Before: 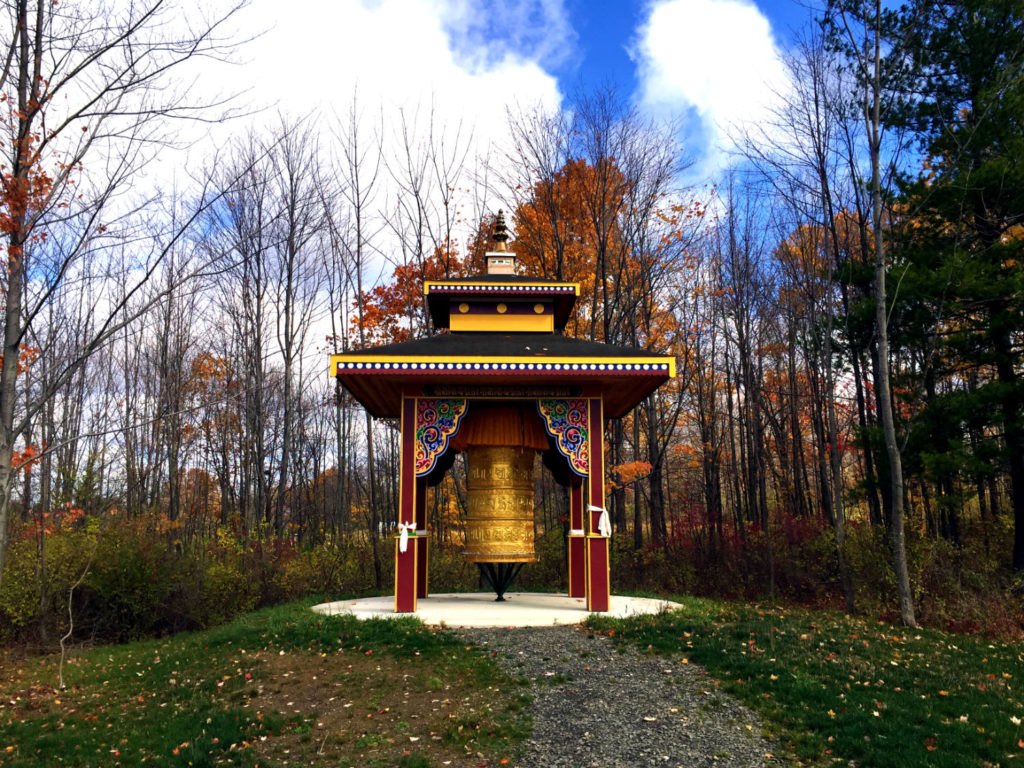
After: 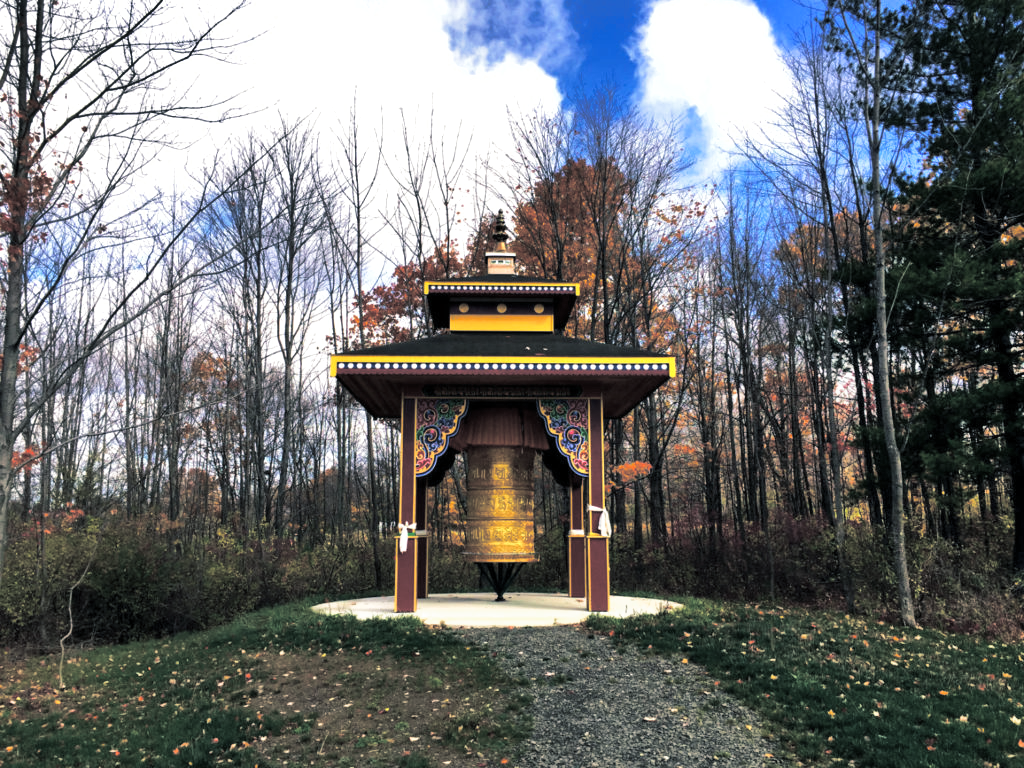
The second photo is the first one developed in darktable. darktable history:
exposure: exposure 0.2 EV, compensate highlight preservation false
split-toning: shadows › hue 201.6°, shadows › saturation 0.16, highlights › hue 50.4°, highlights › saturation 0.2, balance -49.9
shadows and highlights: highlights color adjustment 0%, low approximation 0.01, soften with gaussian
